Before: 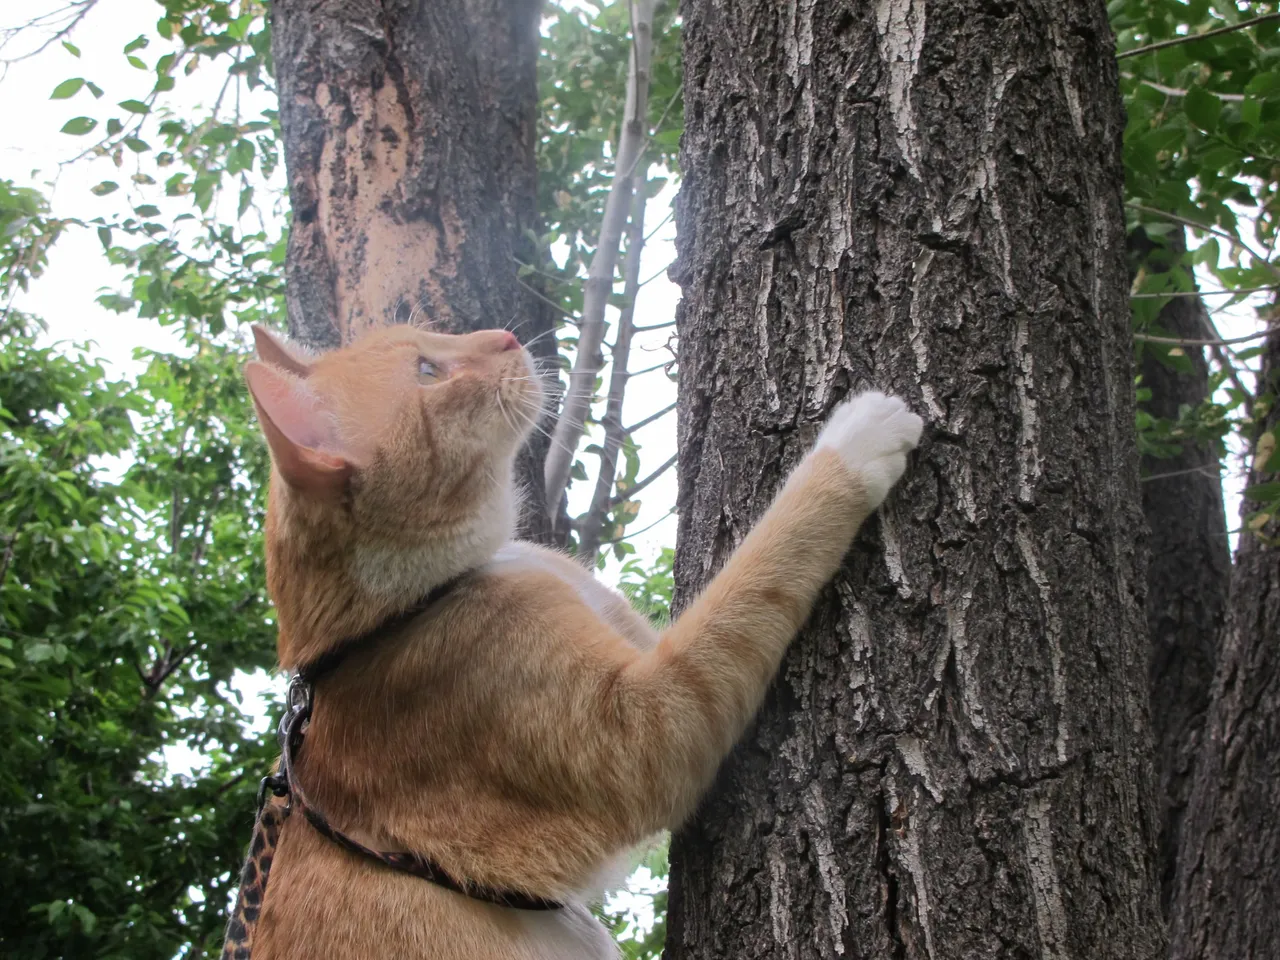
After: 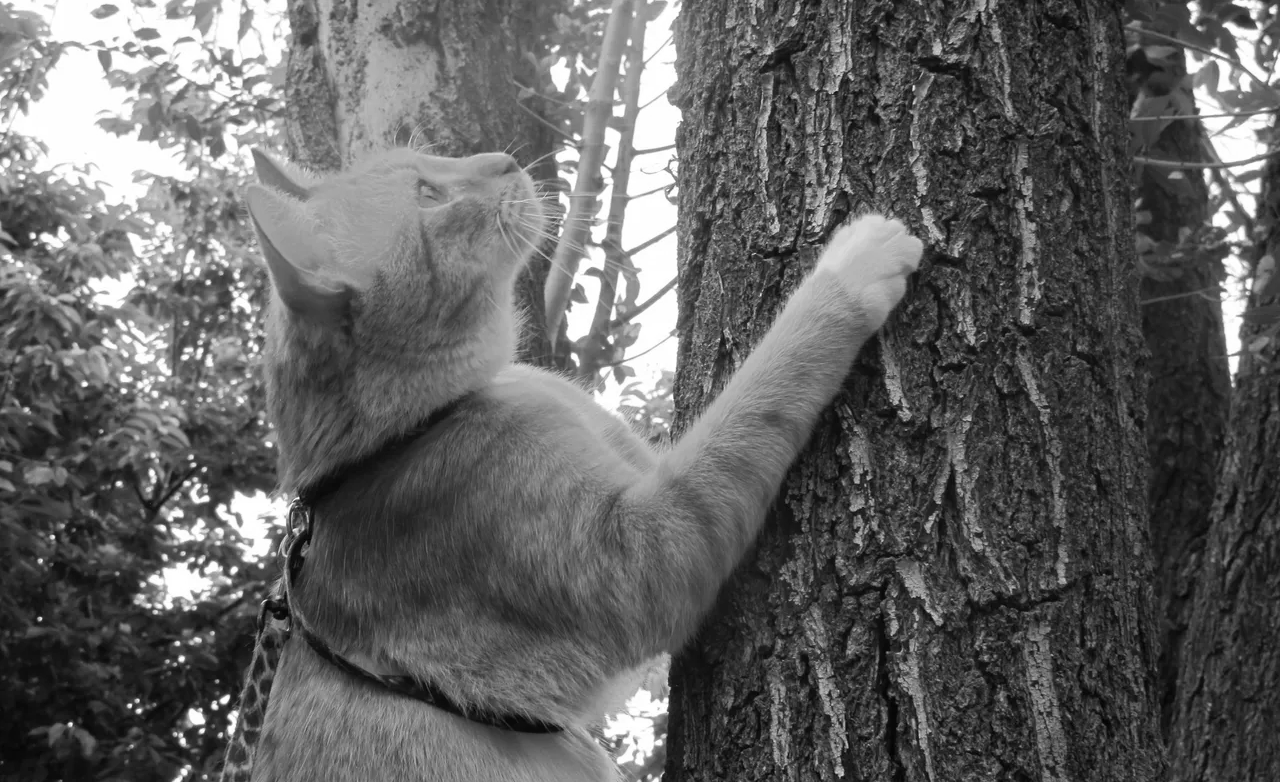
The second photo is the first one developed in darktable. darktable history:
contrast brightness saturation: contrast 0.04, saturation 0.07
color zones: curves: ch1 [(0, -0.014) (0.143, -0.013) (0.286, -0.013) (0.429, -0.016) (0.571, -0.019) (0.714, -0.015) (0.857, 0.002) (1, -0.014)]
crop and rotate: top 18.507%
